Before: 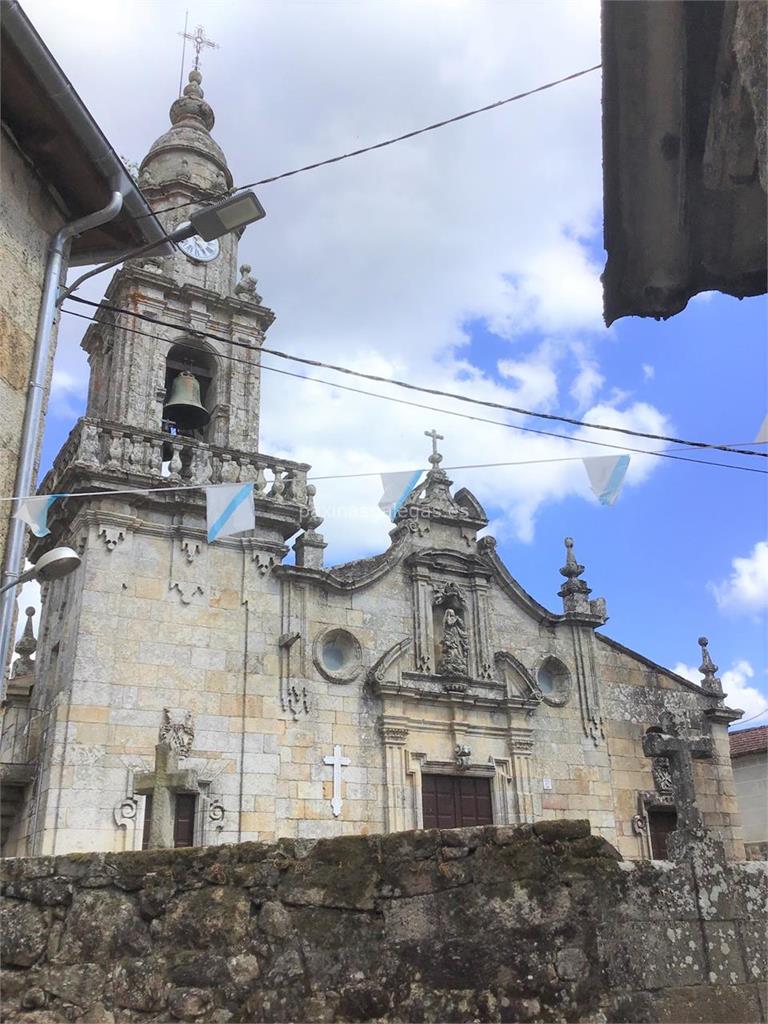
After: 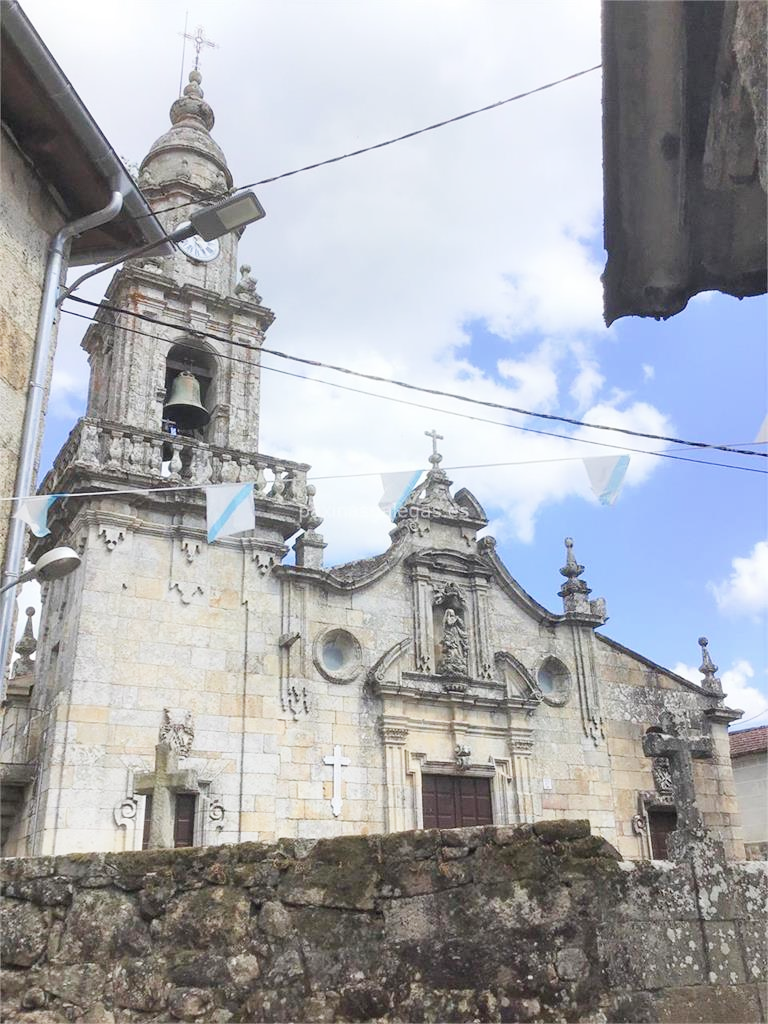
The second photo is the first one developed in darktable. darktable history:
base curve: curves: ch0 [(0, 0) (0.204, 0.334) (0.55, 0.733) (1, 1)], preserve colors none
contrast brightness saturation: saturation -0.05
